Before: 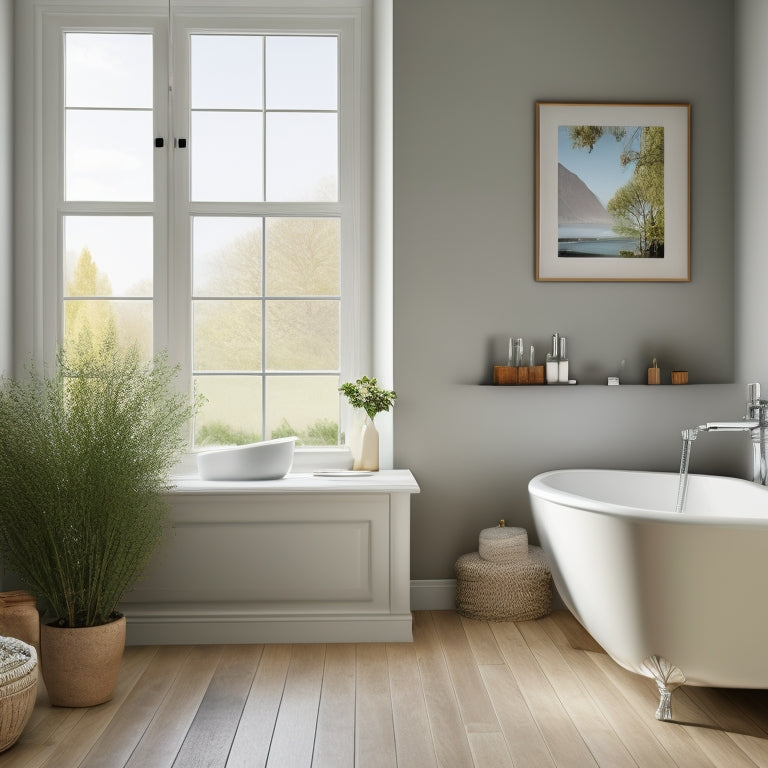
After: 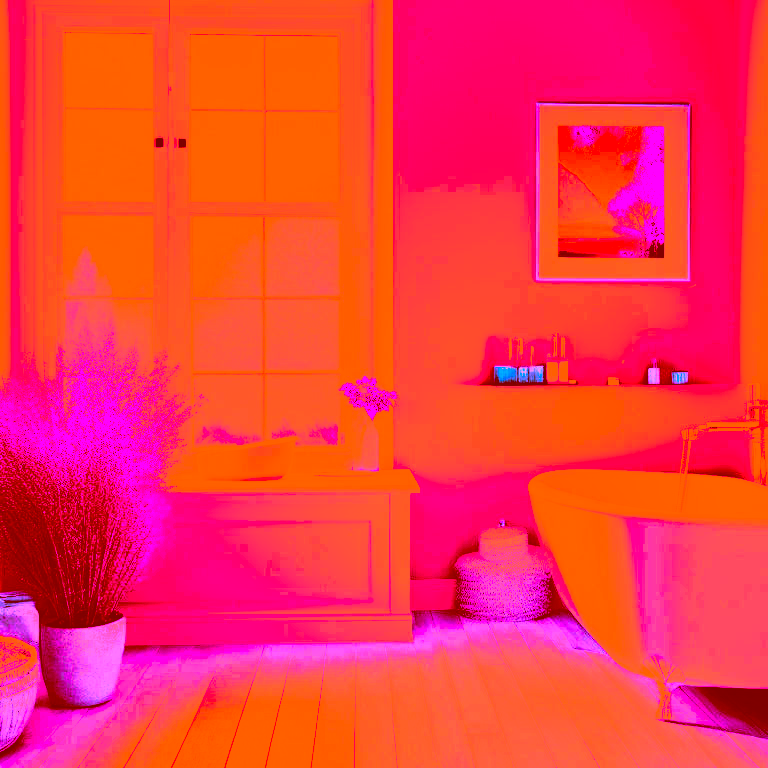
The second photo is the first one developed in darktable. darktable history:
color balance rgb: perceptual saturation grading › global saturation 20%, perceptual saturation grading › highlights -25%, perceptual saturation grading › shadows 25%
color correction: highlights a* -39.68, highlights b* -40, shadows a* -40, shadows b* -40, saturation -3
base curve: curves: ch0 [(0, 0) (0.028, 0.03) (0.121, 0.232) (0.46, 0.748) (0.859, 0.968) (1, 1)], preserve colors none
color balance: mode lift, gamma, gain (sRGB), lift [1.04, 1, 1, 0.97], gamma [1.01, 1, 1, 0.97], gain [0.96, 1, 1, 0.97]
rgb curve: curves: ch0 [(0, 0) (0.21, 0.15) (0.24, 0.21) (0.5, 0.75) (0.75, 0.96) (0.89, 0.99) (1, 1)]; ch1 [(0, 0.02) (0.21, 0.13) (0.25, 0.2) (0.5, 0.67) (0.75, 0.9) (0.89, 0.97) (1, 1)]; ch2 [(0, 0.02) (0.21, 0.13) (0.25, 0.2) (0.5, 0.67) (0.75, 0.9) (0.89, 0.97) (1, 1)], compensate middle gray true
